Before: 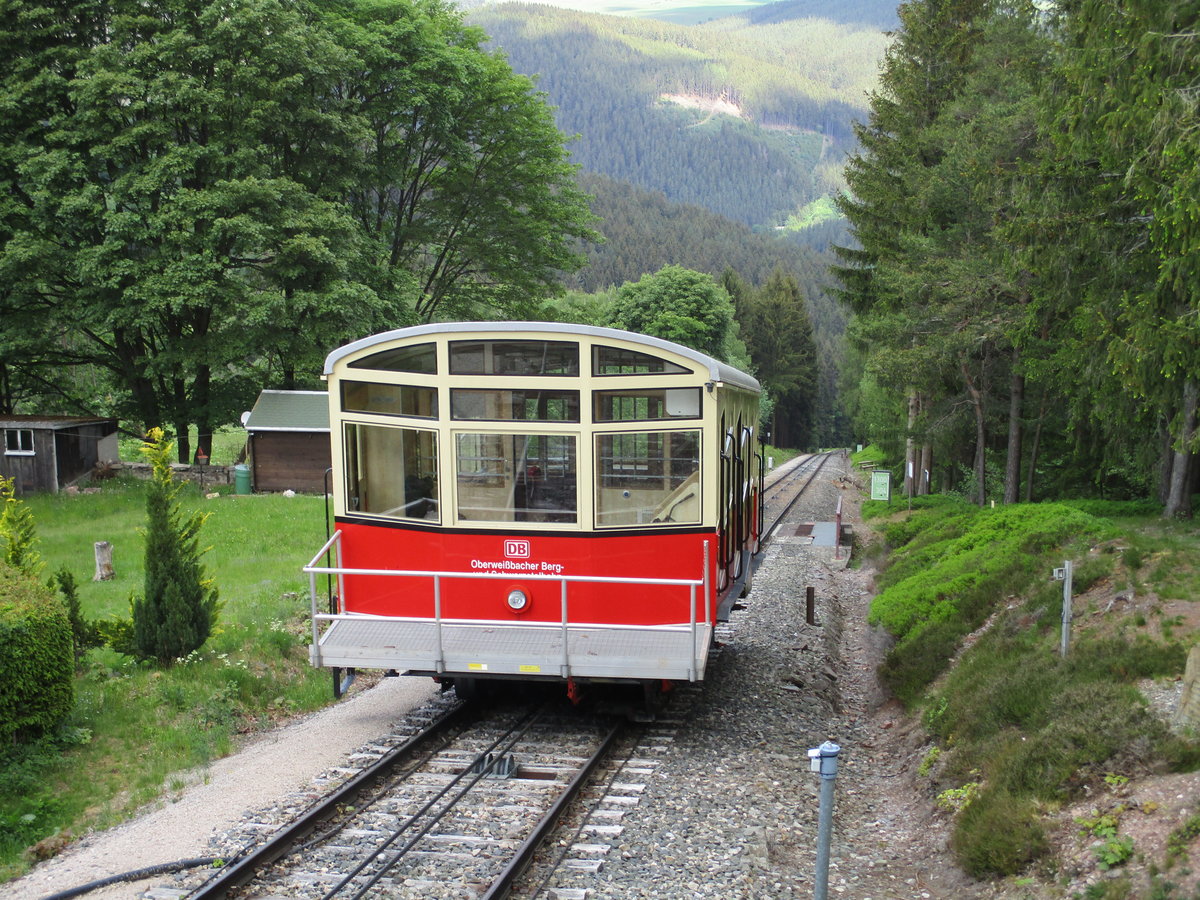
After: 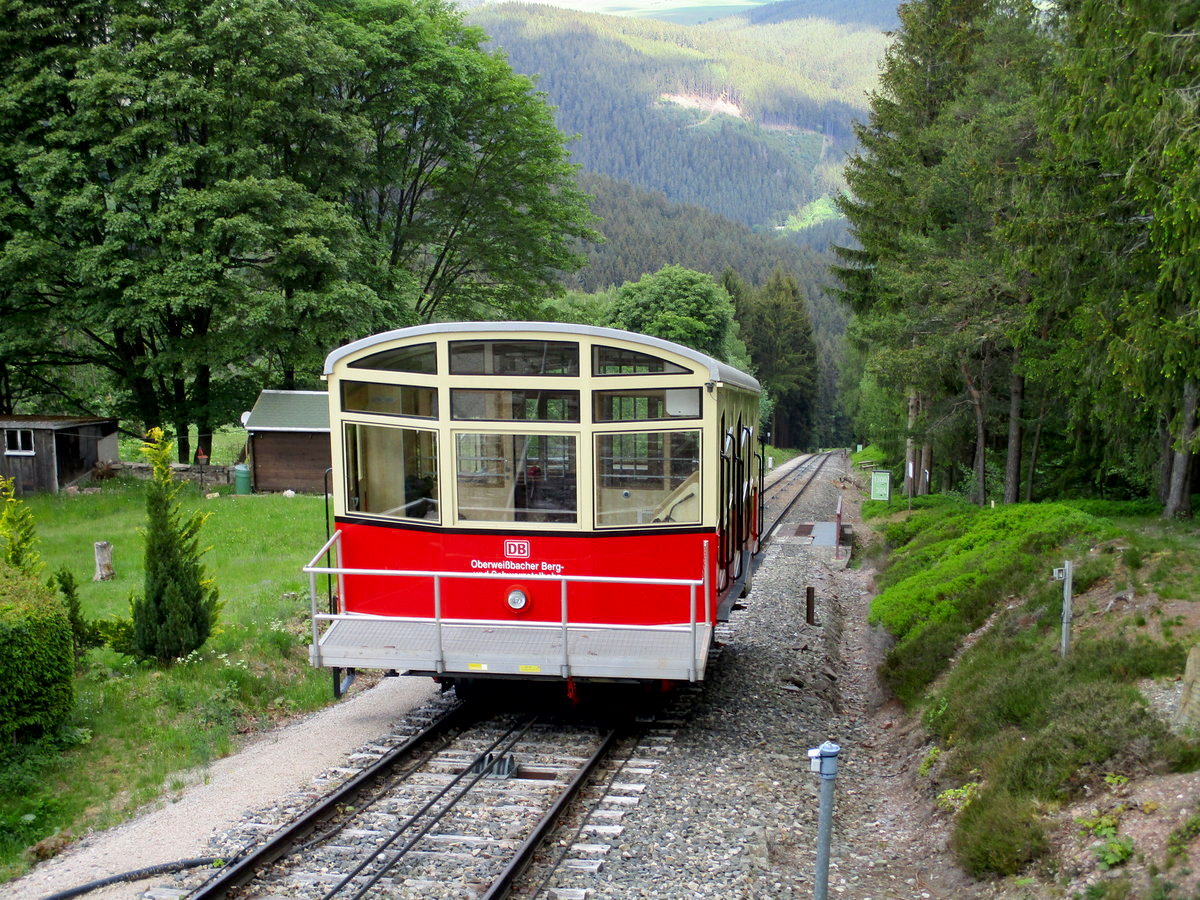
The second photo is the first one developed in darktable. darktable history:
contrast brightness saturation: contrast 0.04, saturation 0.072
exposure: black level correction 0.01, exposure 0.017 EV, compensate exposure bias true, compensate highlight preservation false
